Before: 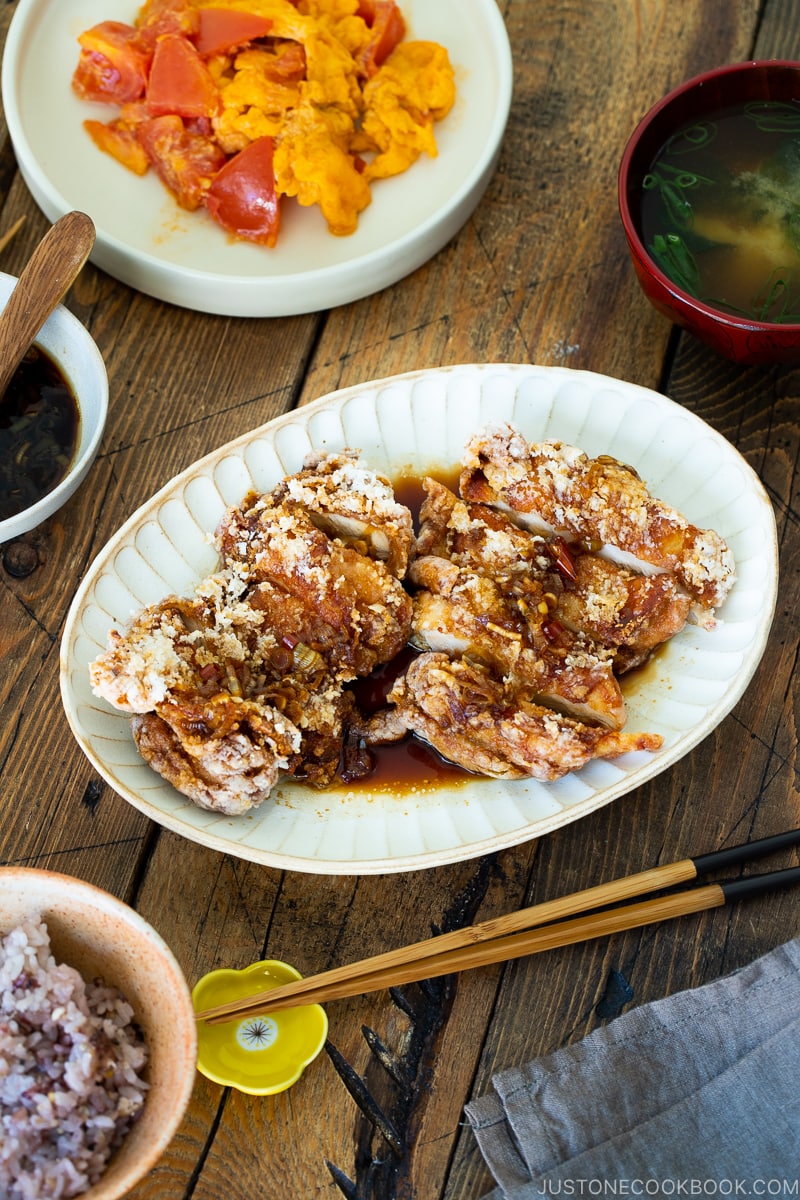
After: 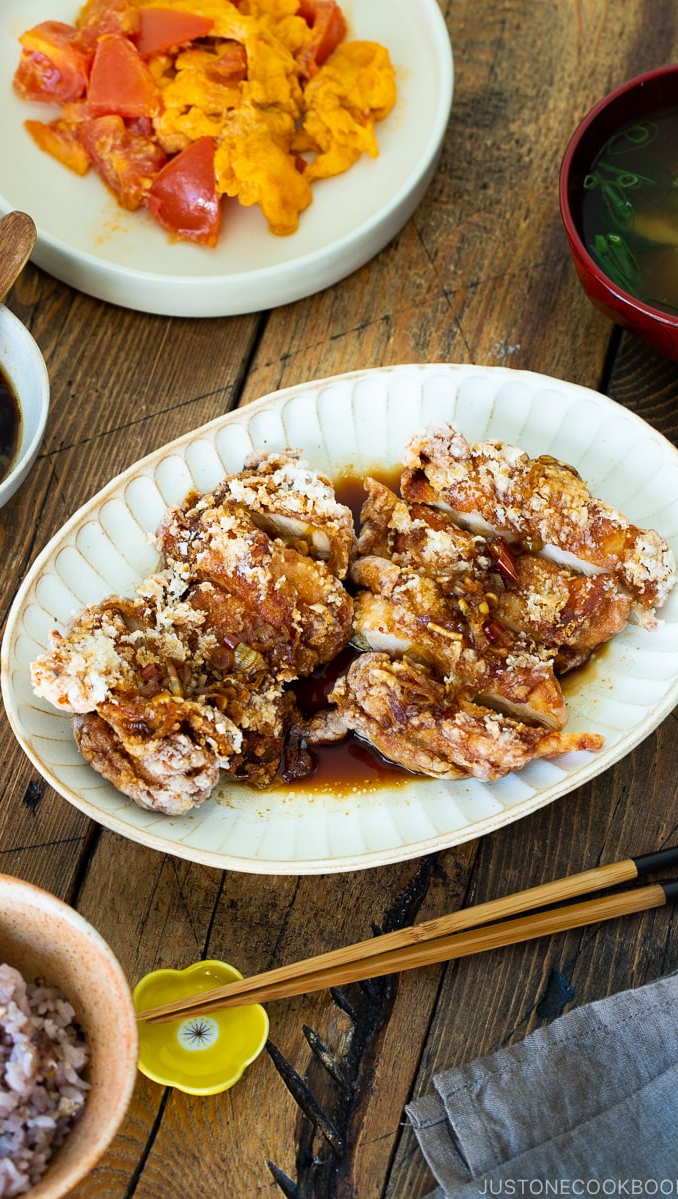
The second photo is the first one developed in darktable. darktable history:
crop: left 7.401%, right 7.789%
